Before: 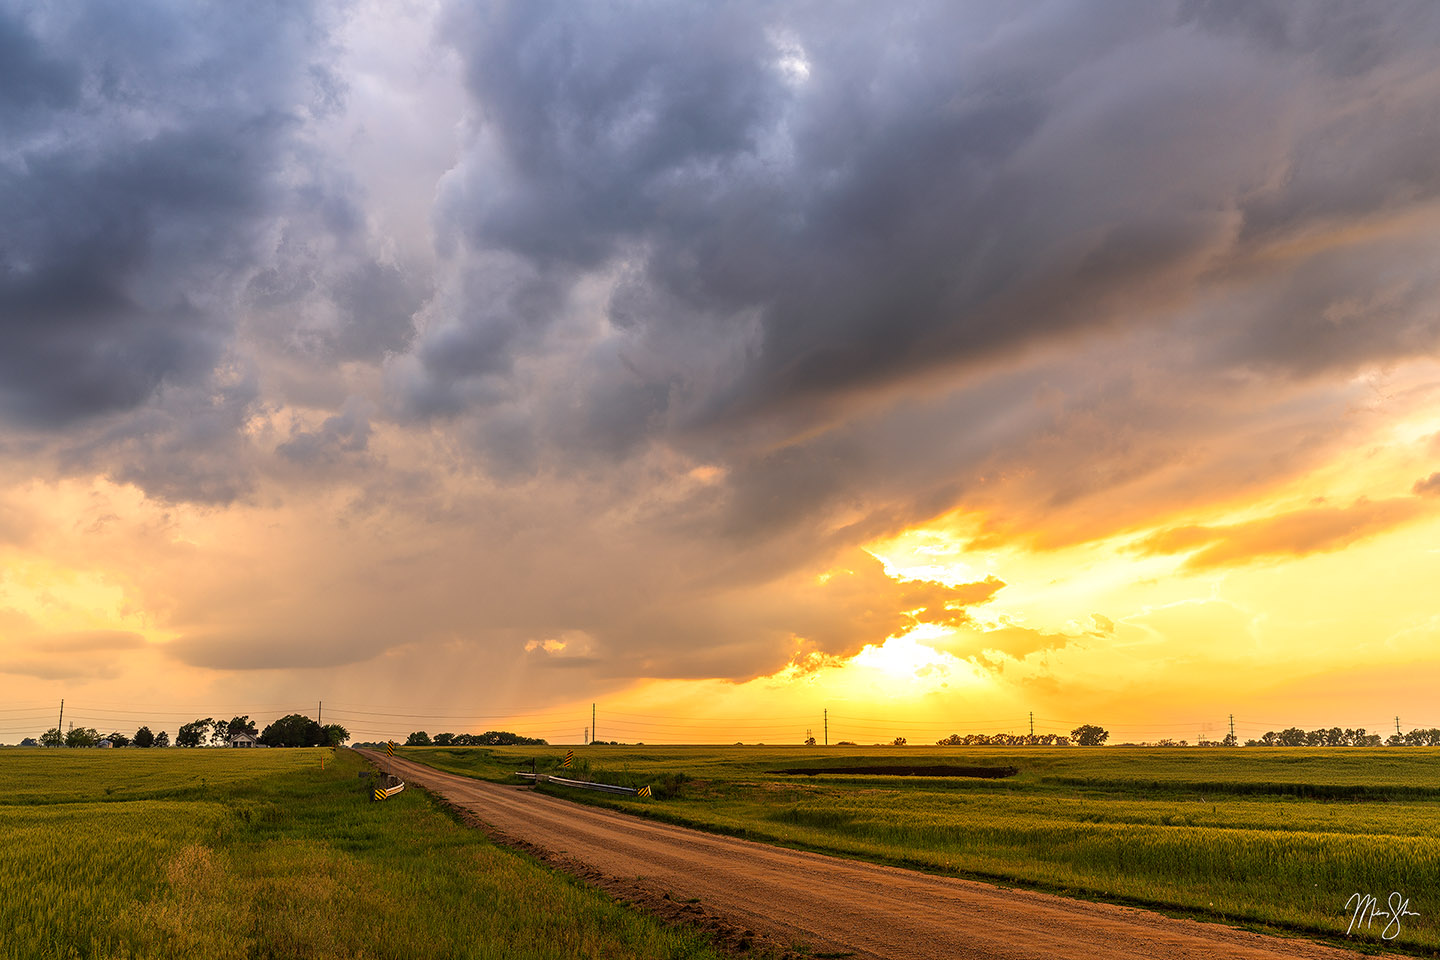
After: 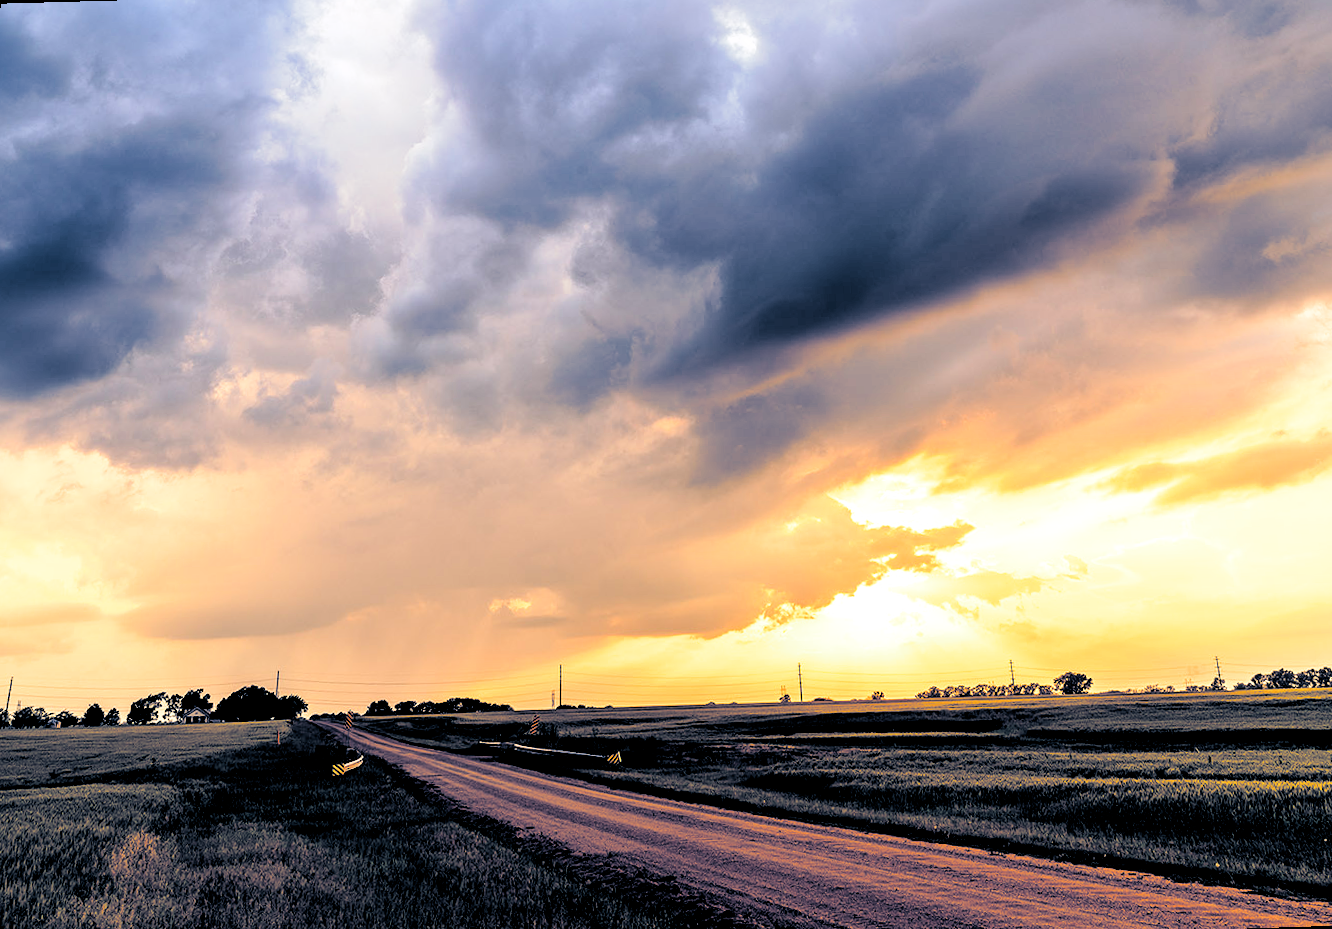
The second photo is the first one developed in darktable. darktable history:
split-toning: shadows › hue 226.8°, shadows › saturation 0.84
contrast brightness saturation: saturation -0.04
filmic rgb: middle gray luminance 13.55%, black relative exposure -1.97 EV, white relative exposure 3.1 EV, threshold 6 EV, target black luminance 0%, hardness 1.79, latitude 59.23%, contrast 1.728, highlights saturation mix 5%, shadows ↔ highlights balance -37.52%, add noise in highlights 0, color science v3 (2019), use custom middle-gray values true, iterations of high-quality reconstruction 0, contrast in highlights soft, enable highlight reconstruction true
rotate and perspective: rotation -1.68°, lens shift (vertical) -0.146, crop left 0.049, crop right 0.912, crop top 0.032, crop bottom 0.96
